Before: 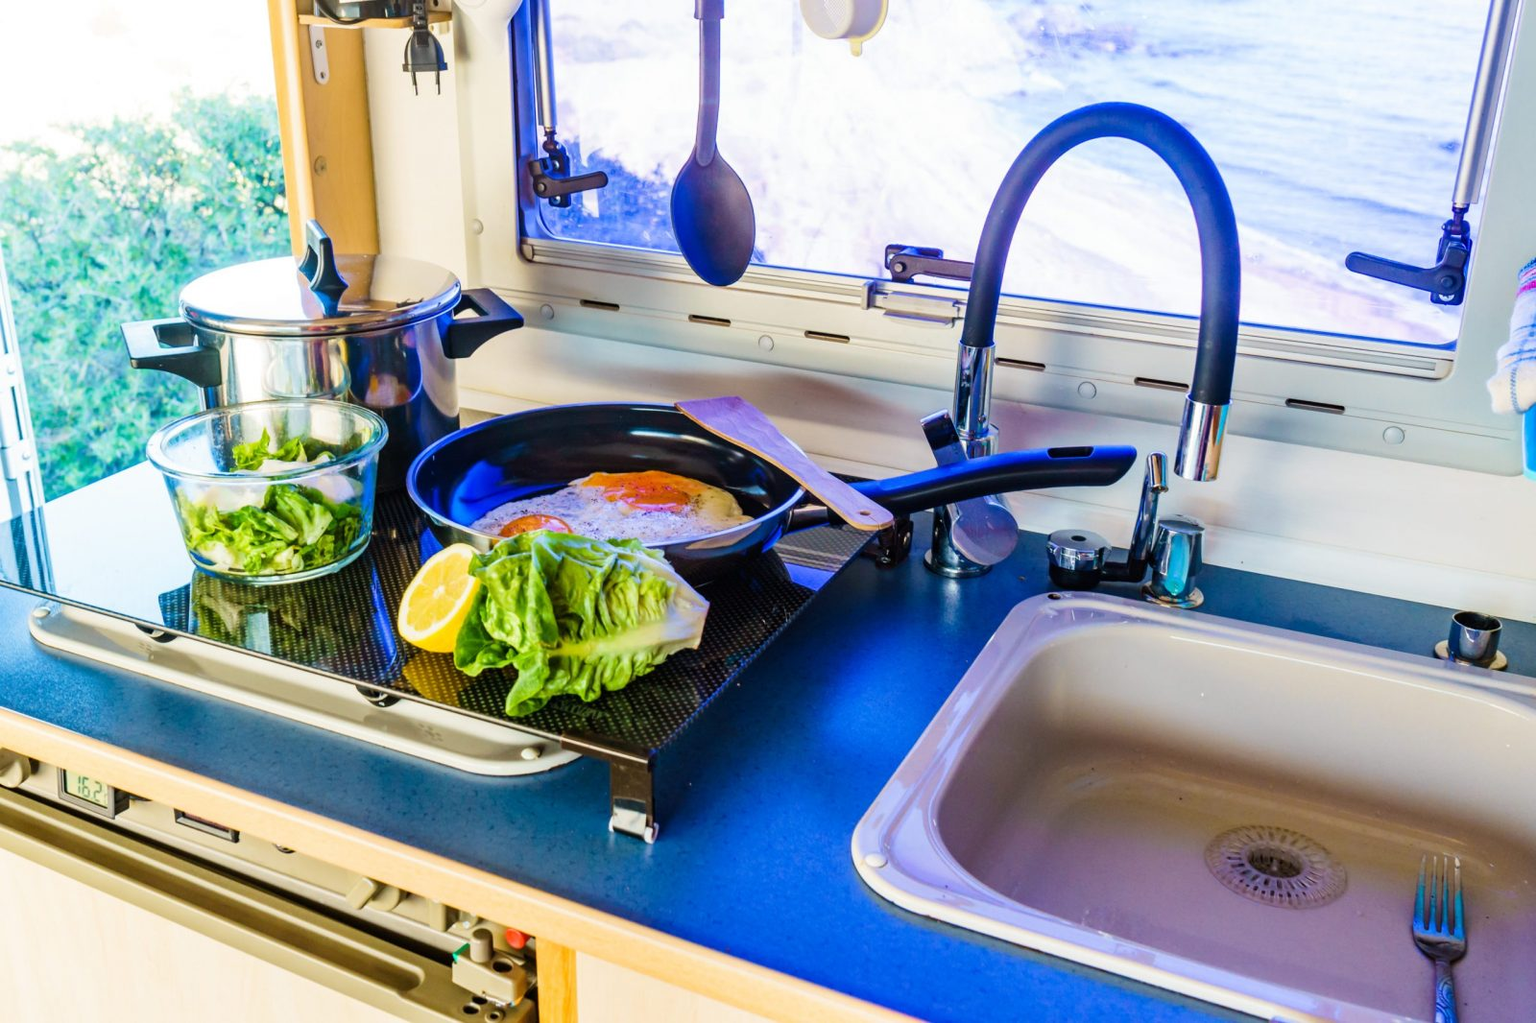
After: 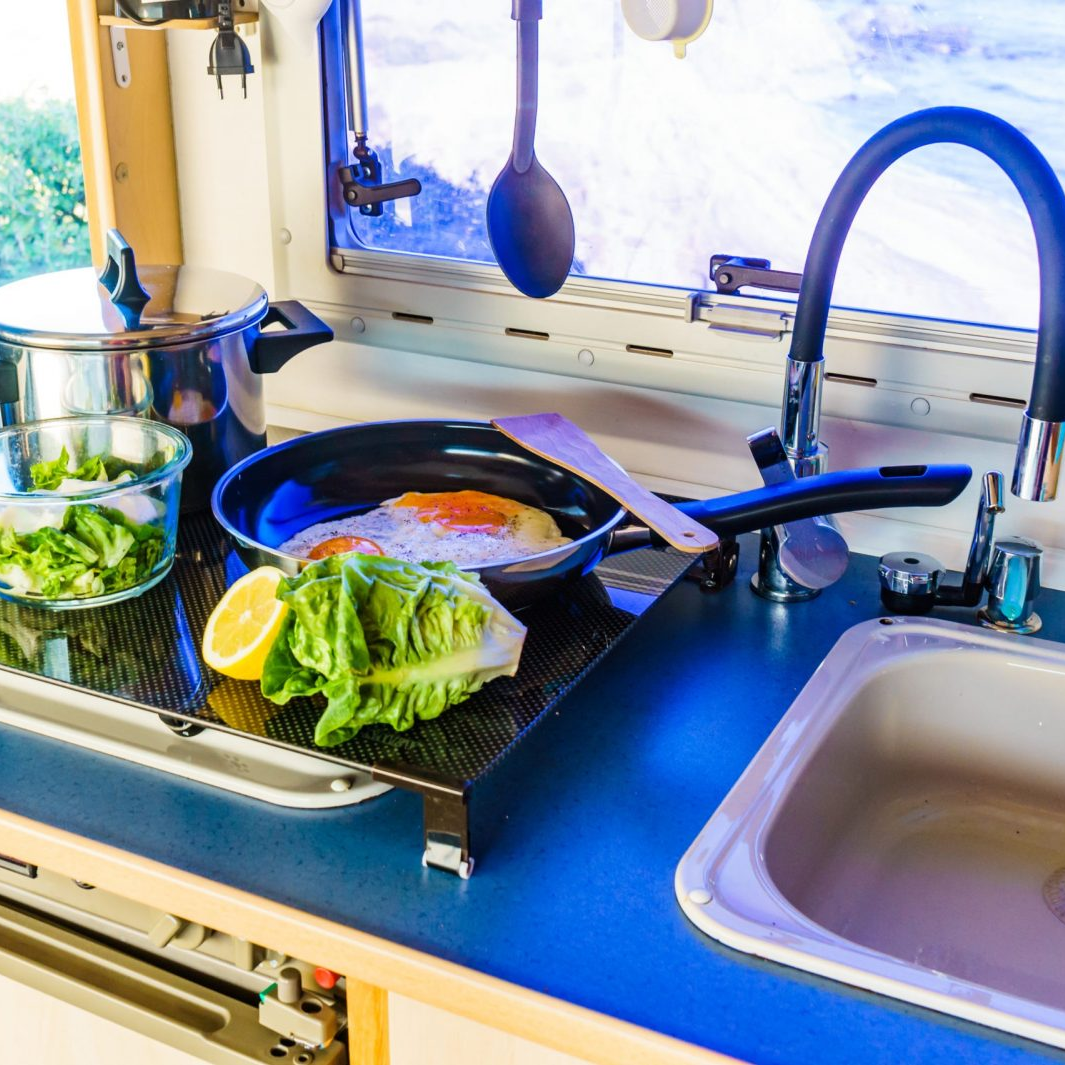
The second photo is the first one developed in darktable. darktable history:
crop and rotate: left 13.34%, right 20.037%
